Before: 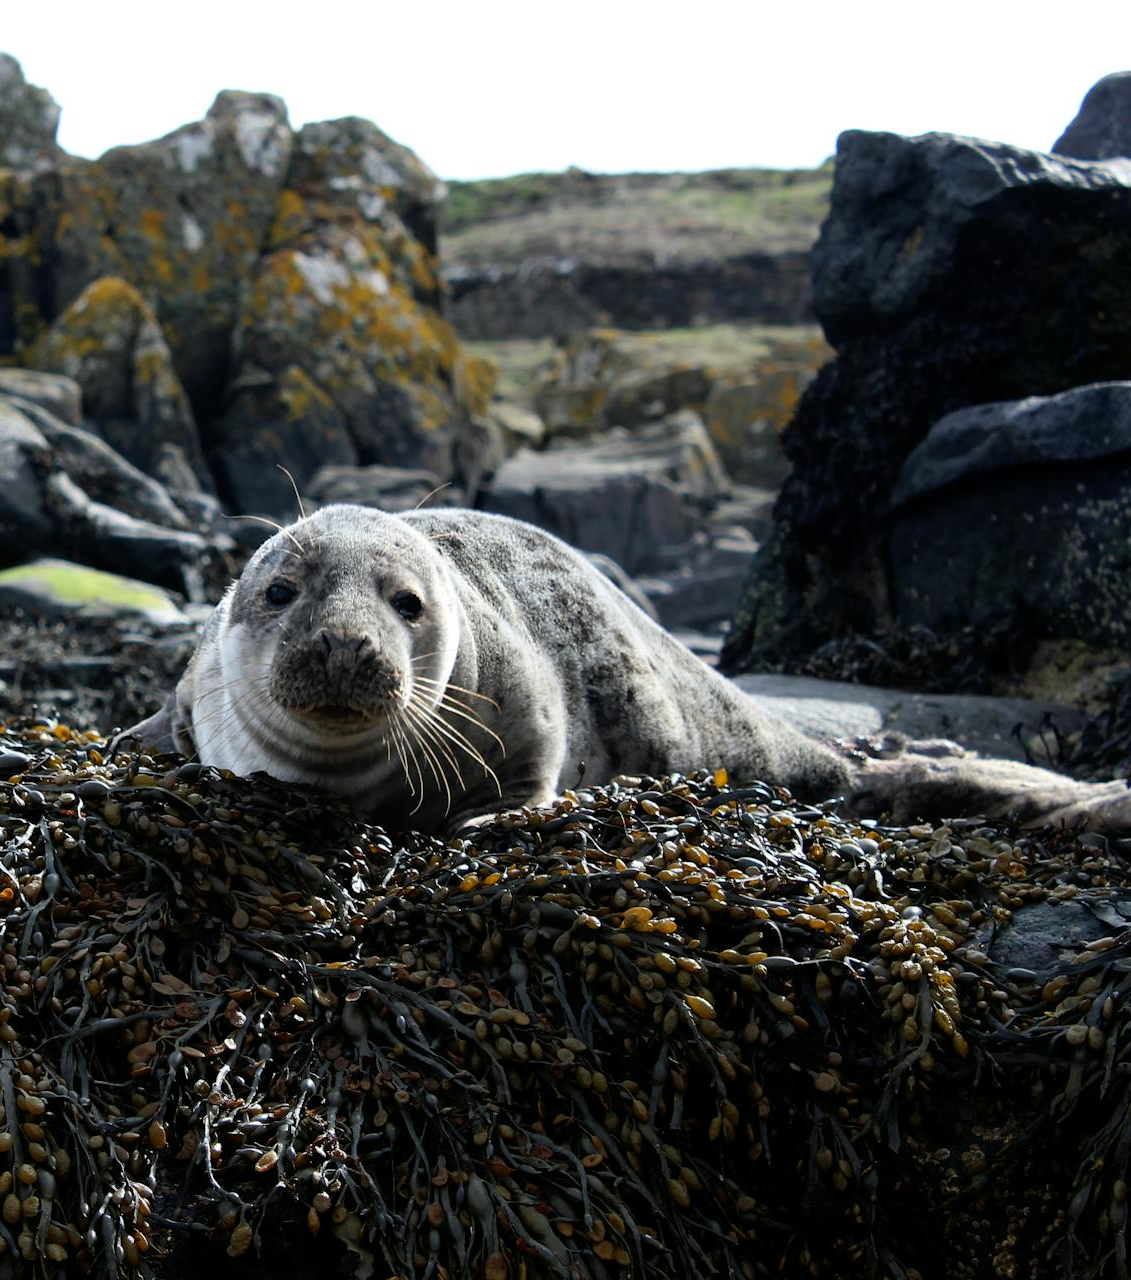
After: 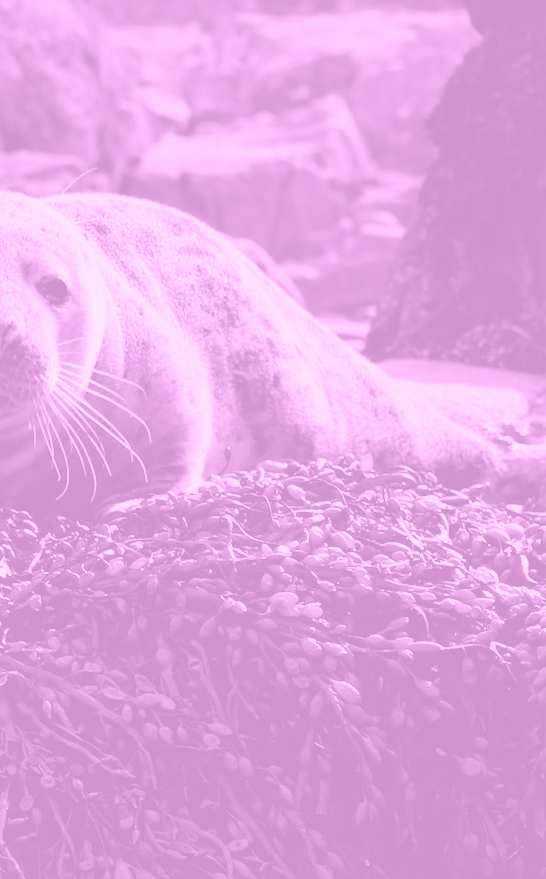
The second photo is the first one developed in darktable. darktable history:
crop: left 31.379%, top 24.658%, right 20.326%, bottom 6.628%
colorize: hue 331.2°, saturation 75%, source mix 30.28%, lightness 70.52%, version 1
